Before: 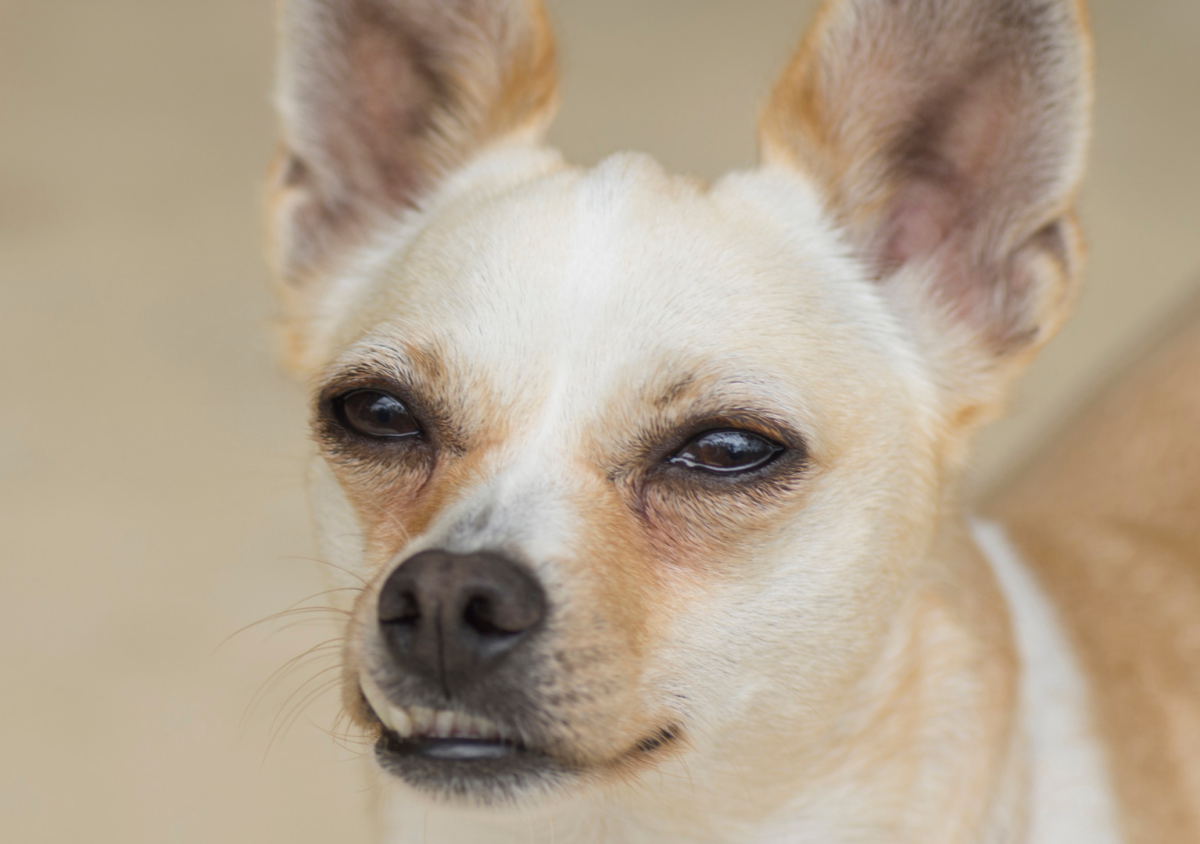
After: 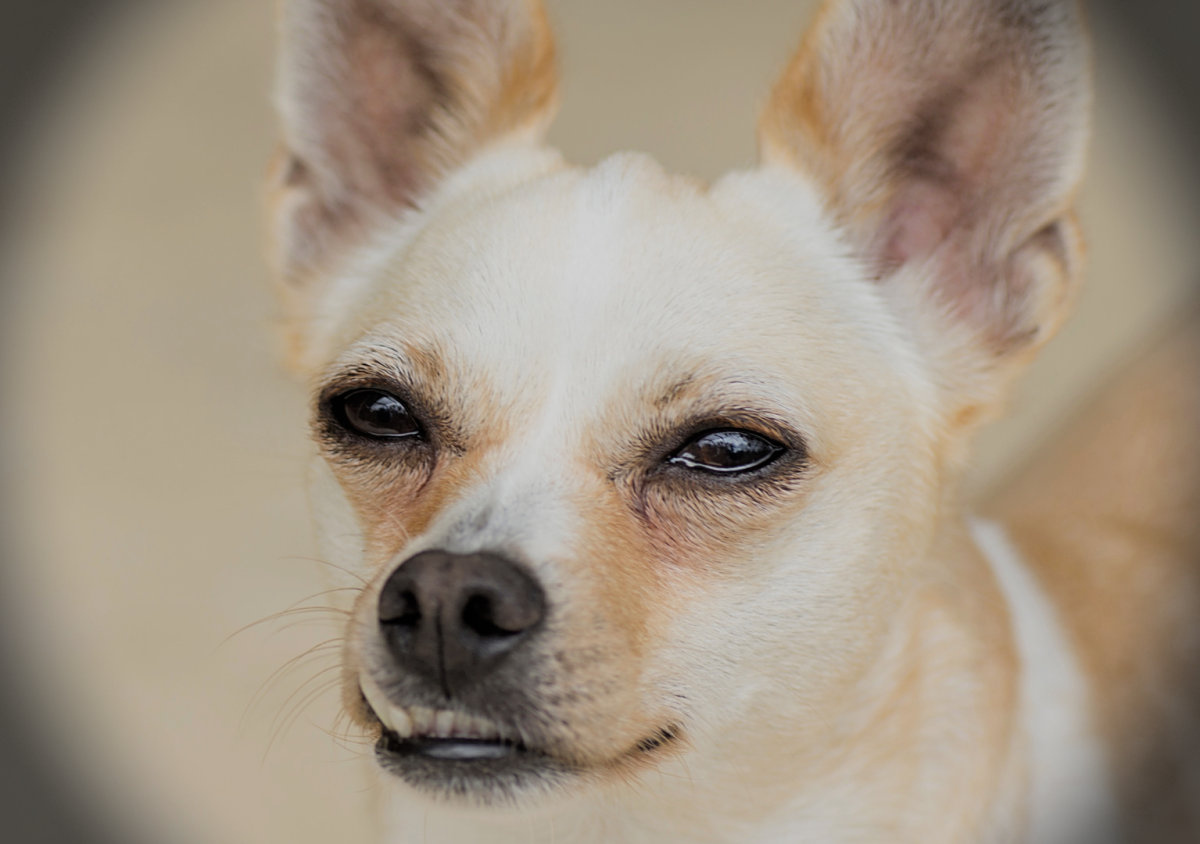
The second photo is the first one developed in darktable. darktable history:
vignetting: fall-off start 87.8%, fall-off radius 25.48%, brightness -0.832, dithering 8-bit output, unbound false
filmic rgb: black relative exposure -7.88 EV, white relative exposure 4.12 EV, threshold 3 EV, hardness 4.05, latitude 52.06%, contrast 1.012, shadows ↔ highlights balance 5.09%, enable highlight reconstruction true
exposure: exposure -0.016 EV, compensate highlight preservation false
sharpen: on, module defaults
